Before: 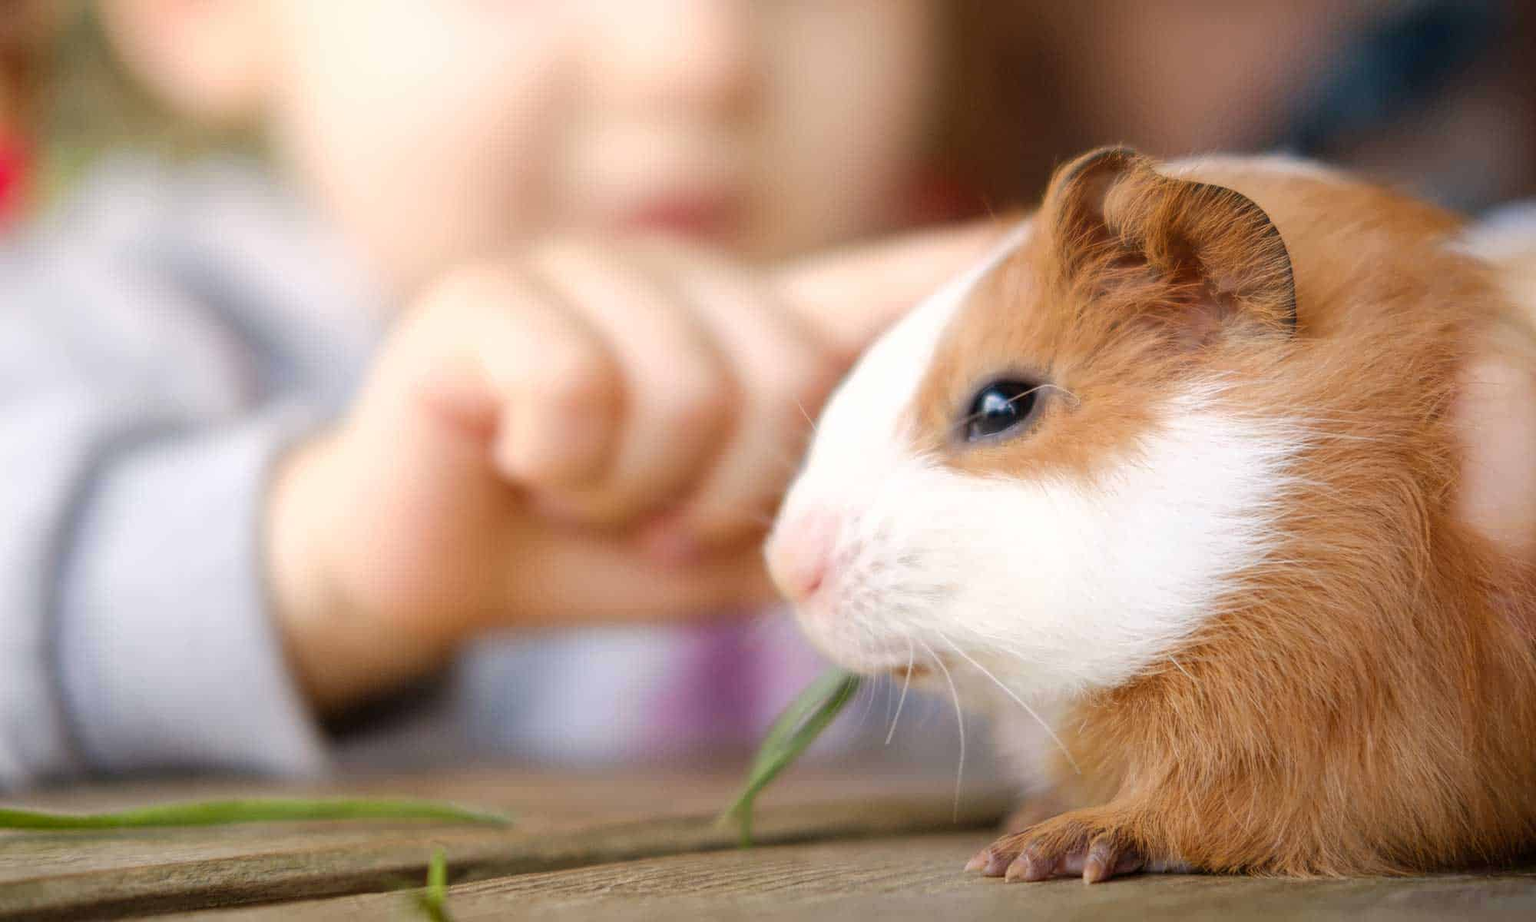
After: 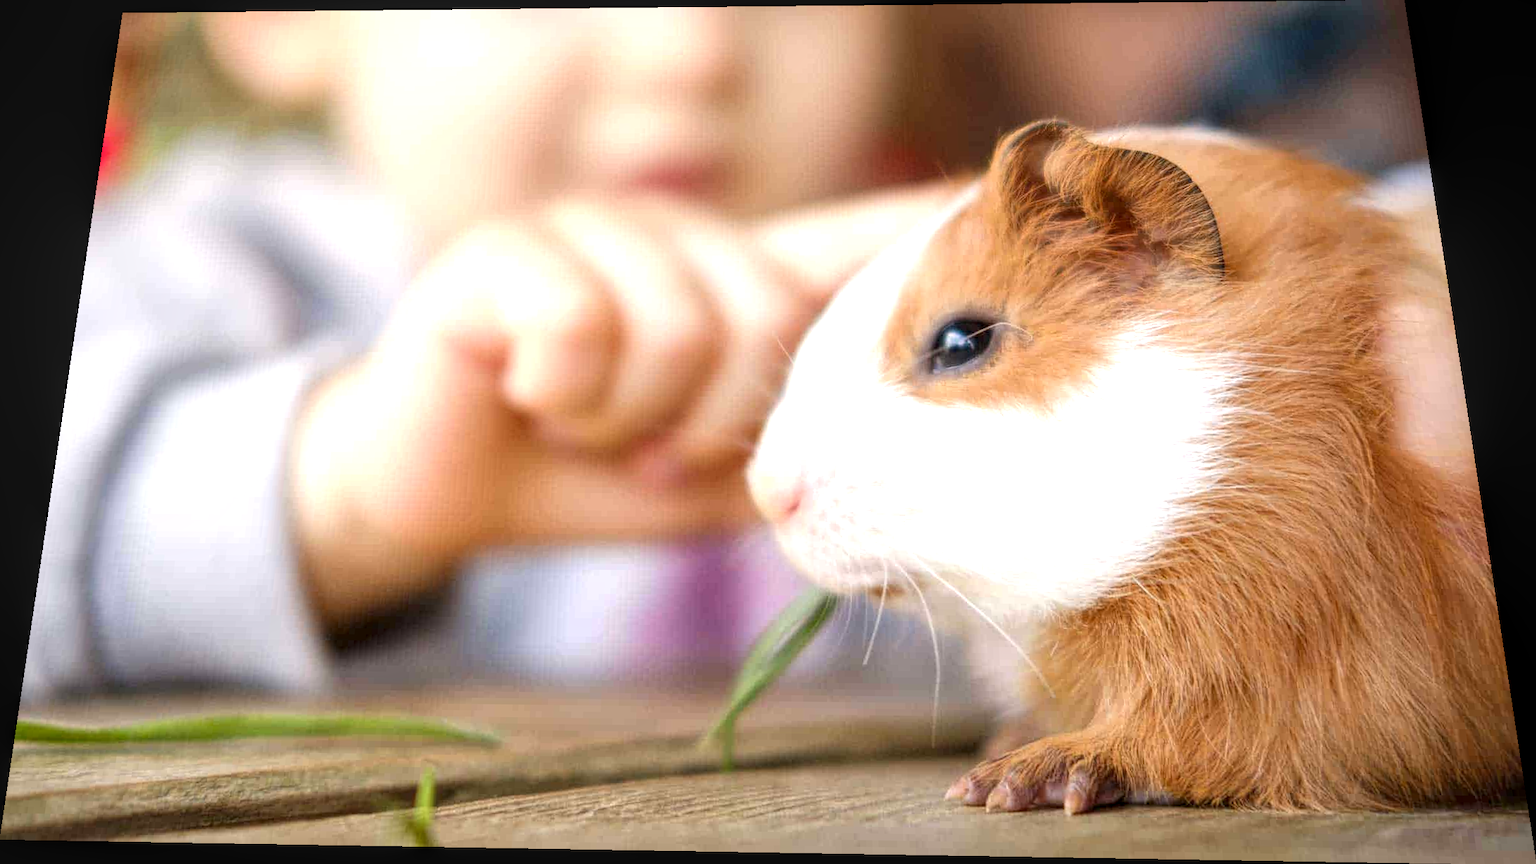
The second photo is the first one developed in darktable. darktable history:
local contrast: on, module defaults
rotate and perspective: rotation 0.128°, lens shift (vertical) -0.181, lens shift (horizontal) -0.044, shear 0.001, automatic cropping off
exposure: exposure 0.6 EV, compensate highlight preservation false
